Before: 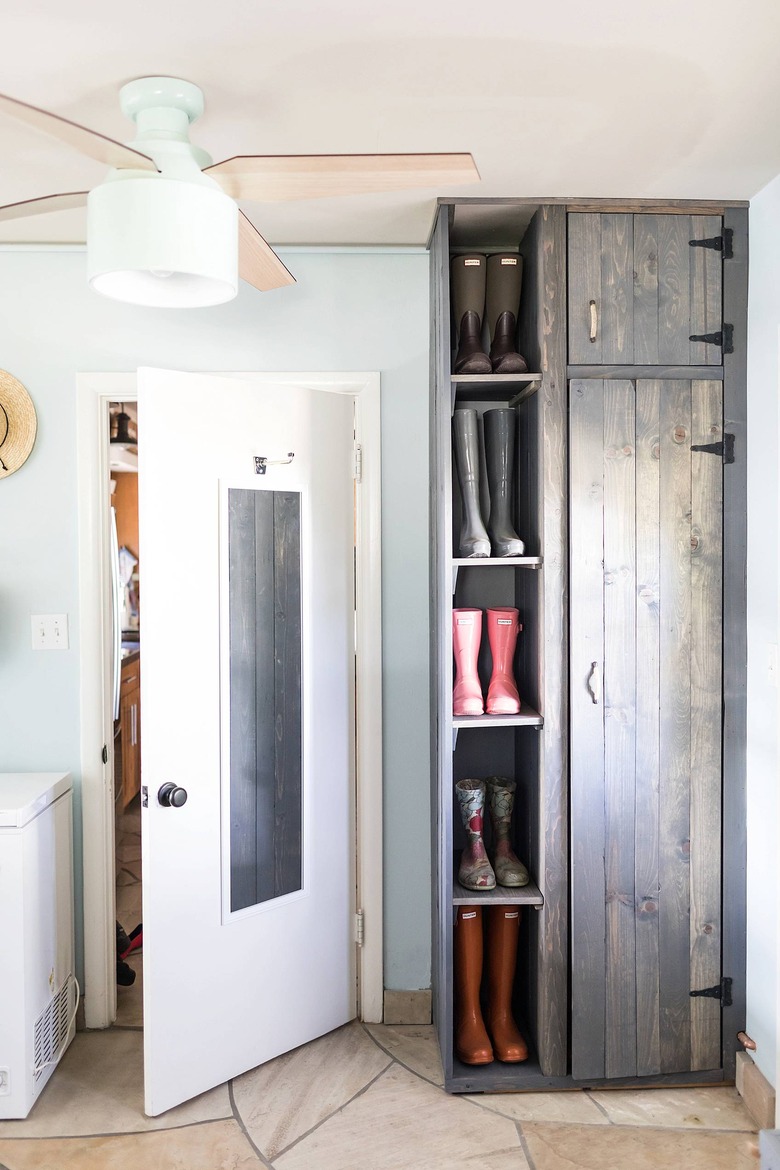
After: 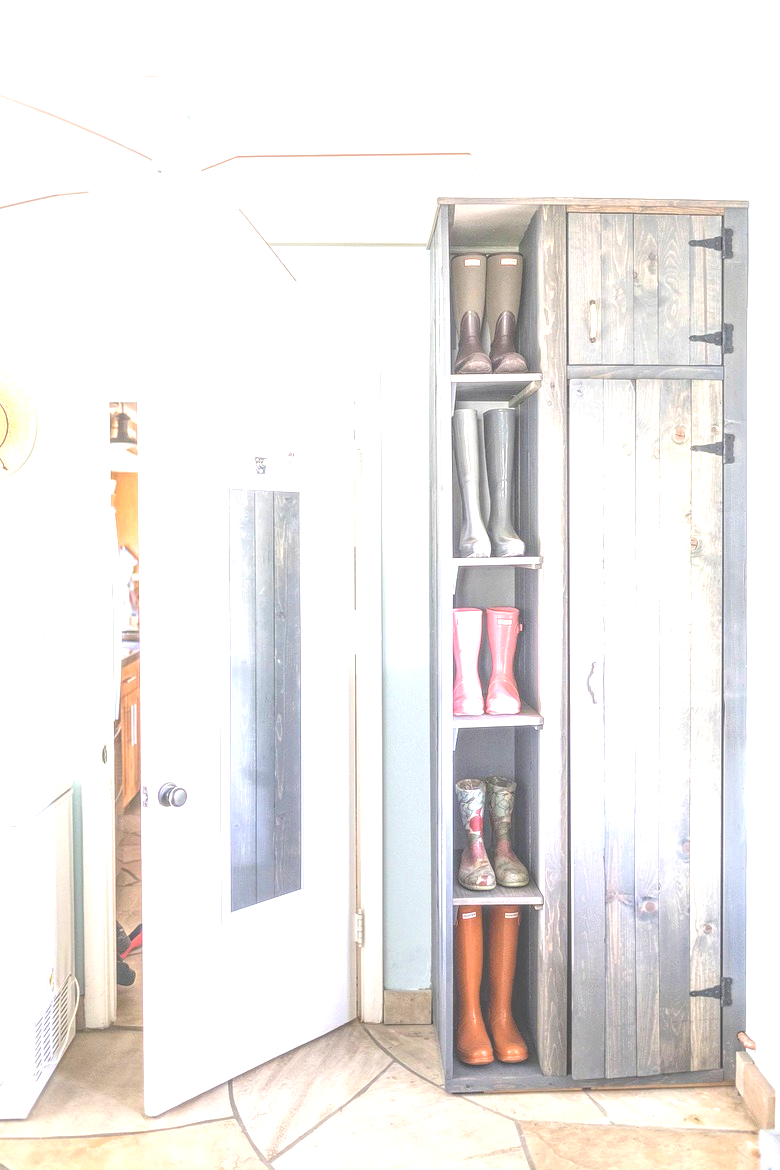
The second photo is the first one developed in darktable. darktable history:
exposure: black level correction 0.001, exposure 1.034 EV, compensate exposure bias true, compensate highlight preservation false
local contrast: highlights 72%, shadows 12%, midtone range 0.195
